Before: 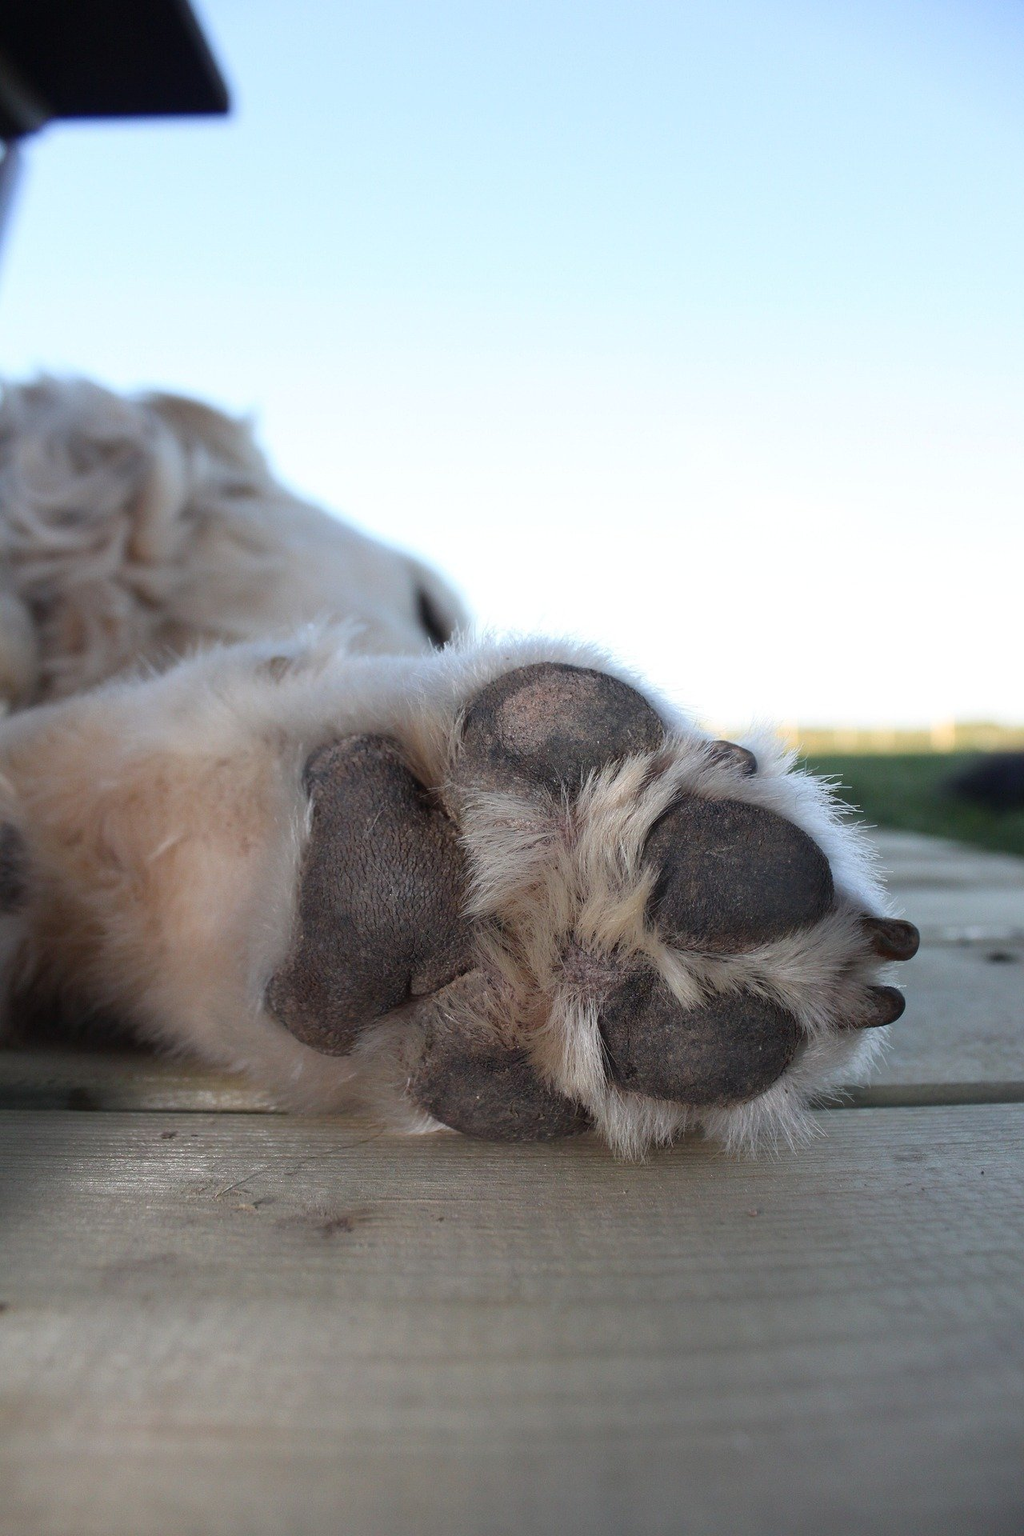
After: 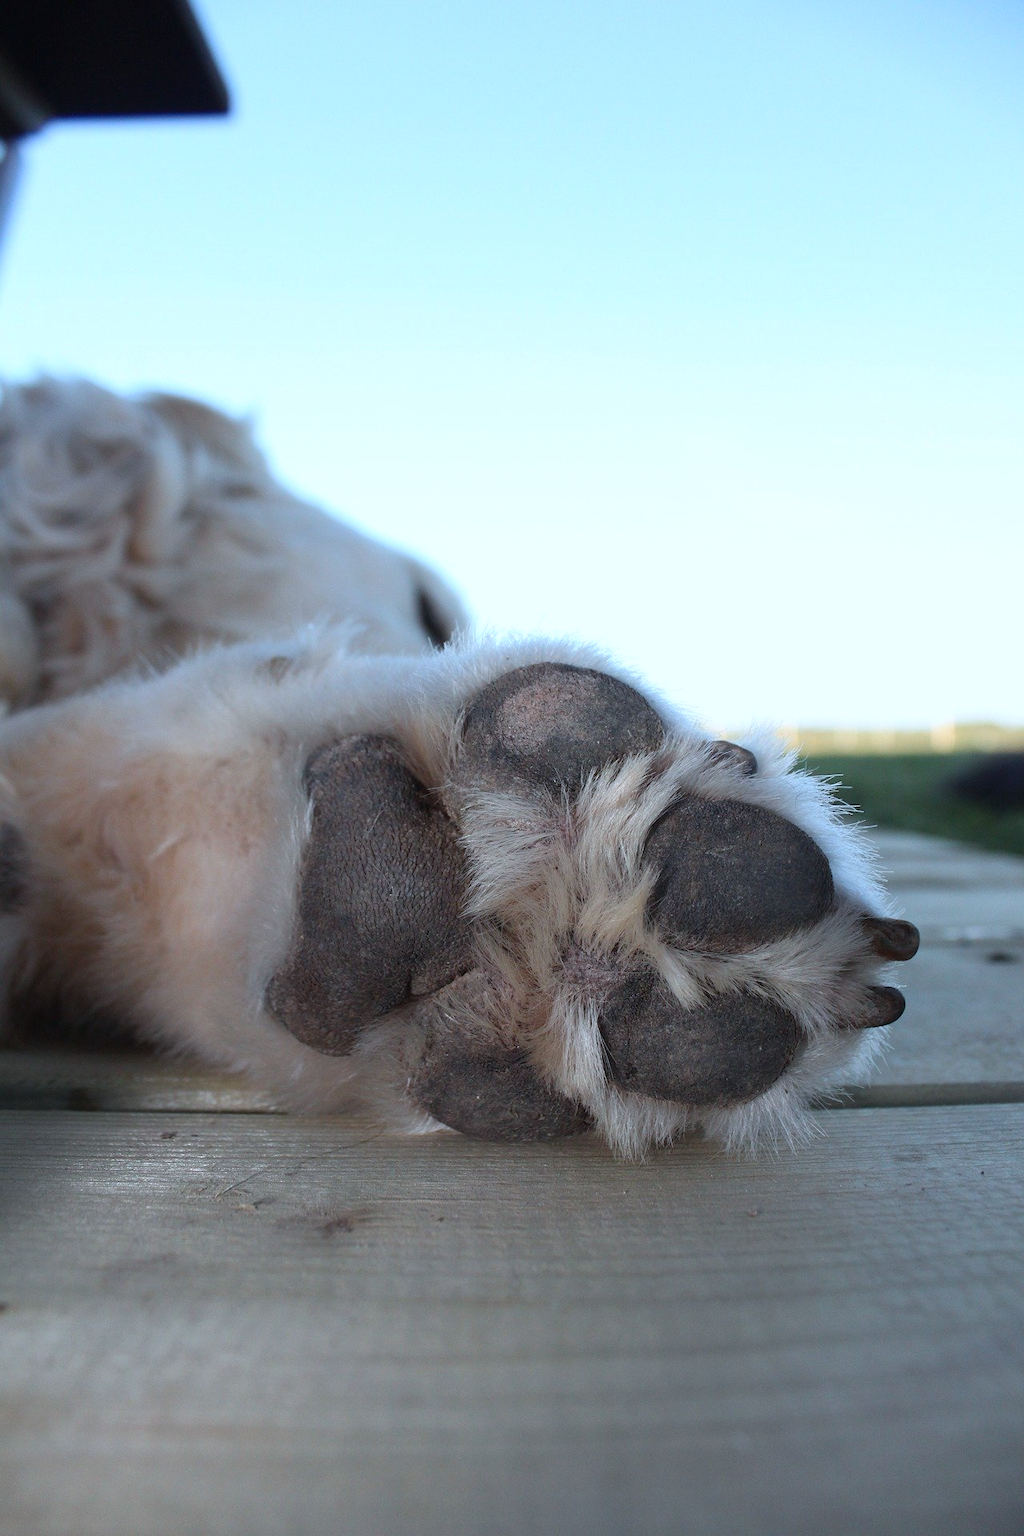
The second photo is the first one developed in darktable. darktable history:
color correction: highlights a* -3.95, highlights b* -10.99
